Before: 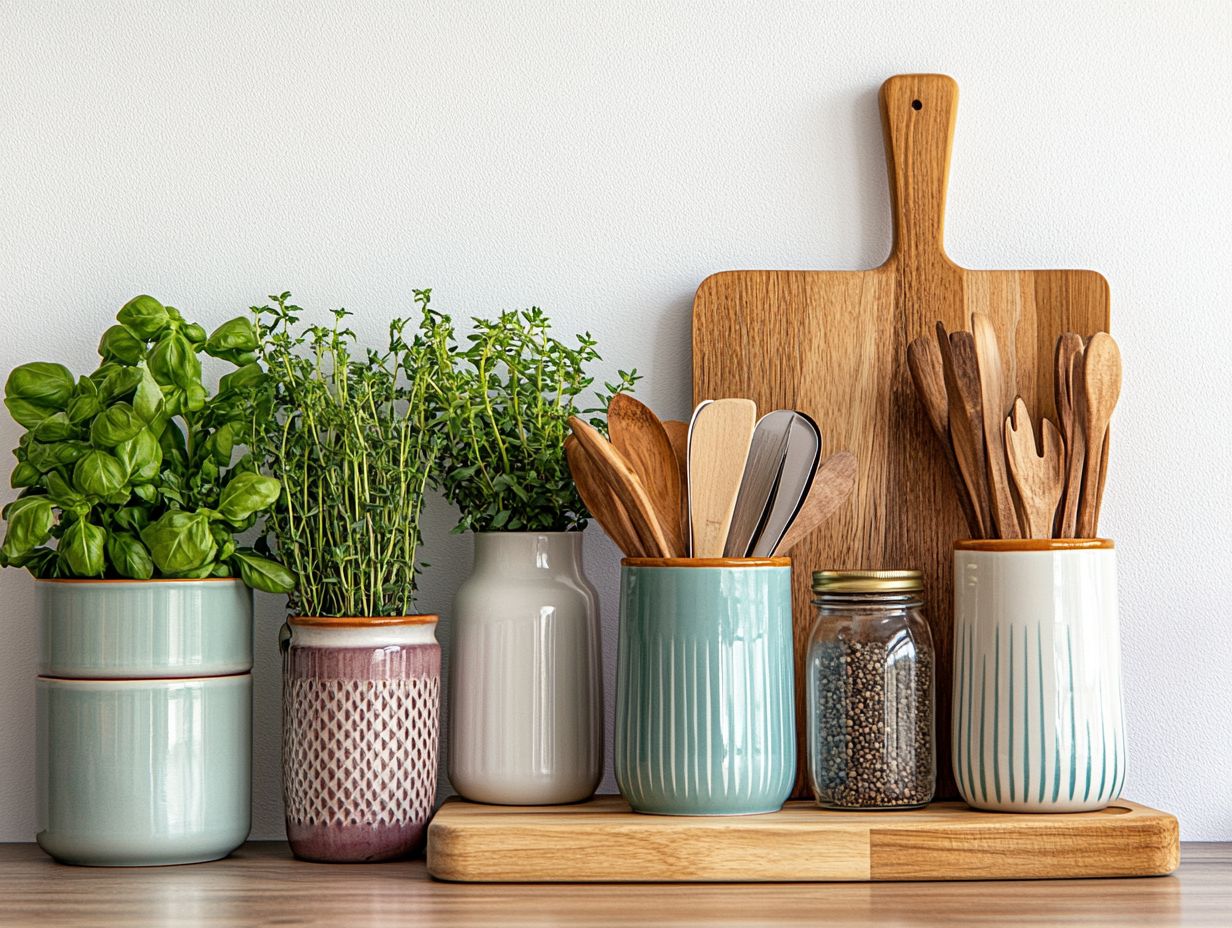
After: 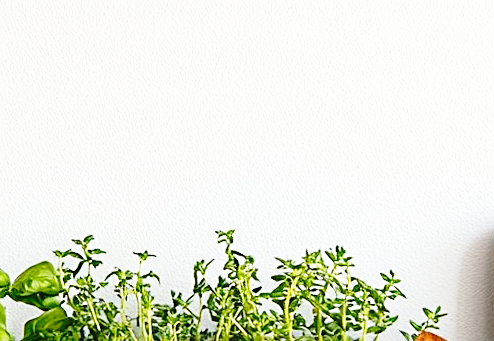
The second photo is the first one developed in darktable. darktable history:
sharpen: on, module defaults
crop: left 15.452%, top 5.459%, right 43.956%, bottom 56.62%
tone equalizer: on, module defaults
base curve: curves: ch0 [(0, 0) (0.036, 0.037) (0.121, 0.228) (0.46, 0.76) (0.859, 0.983) (1, 1)], preserve colors none
rotate and perspective: rotation -1°, crop left 0.011, crop right 0.989, crop top 0.025, crop bottom 0.975
